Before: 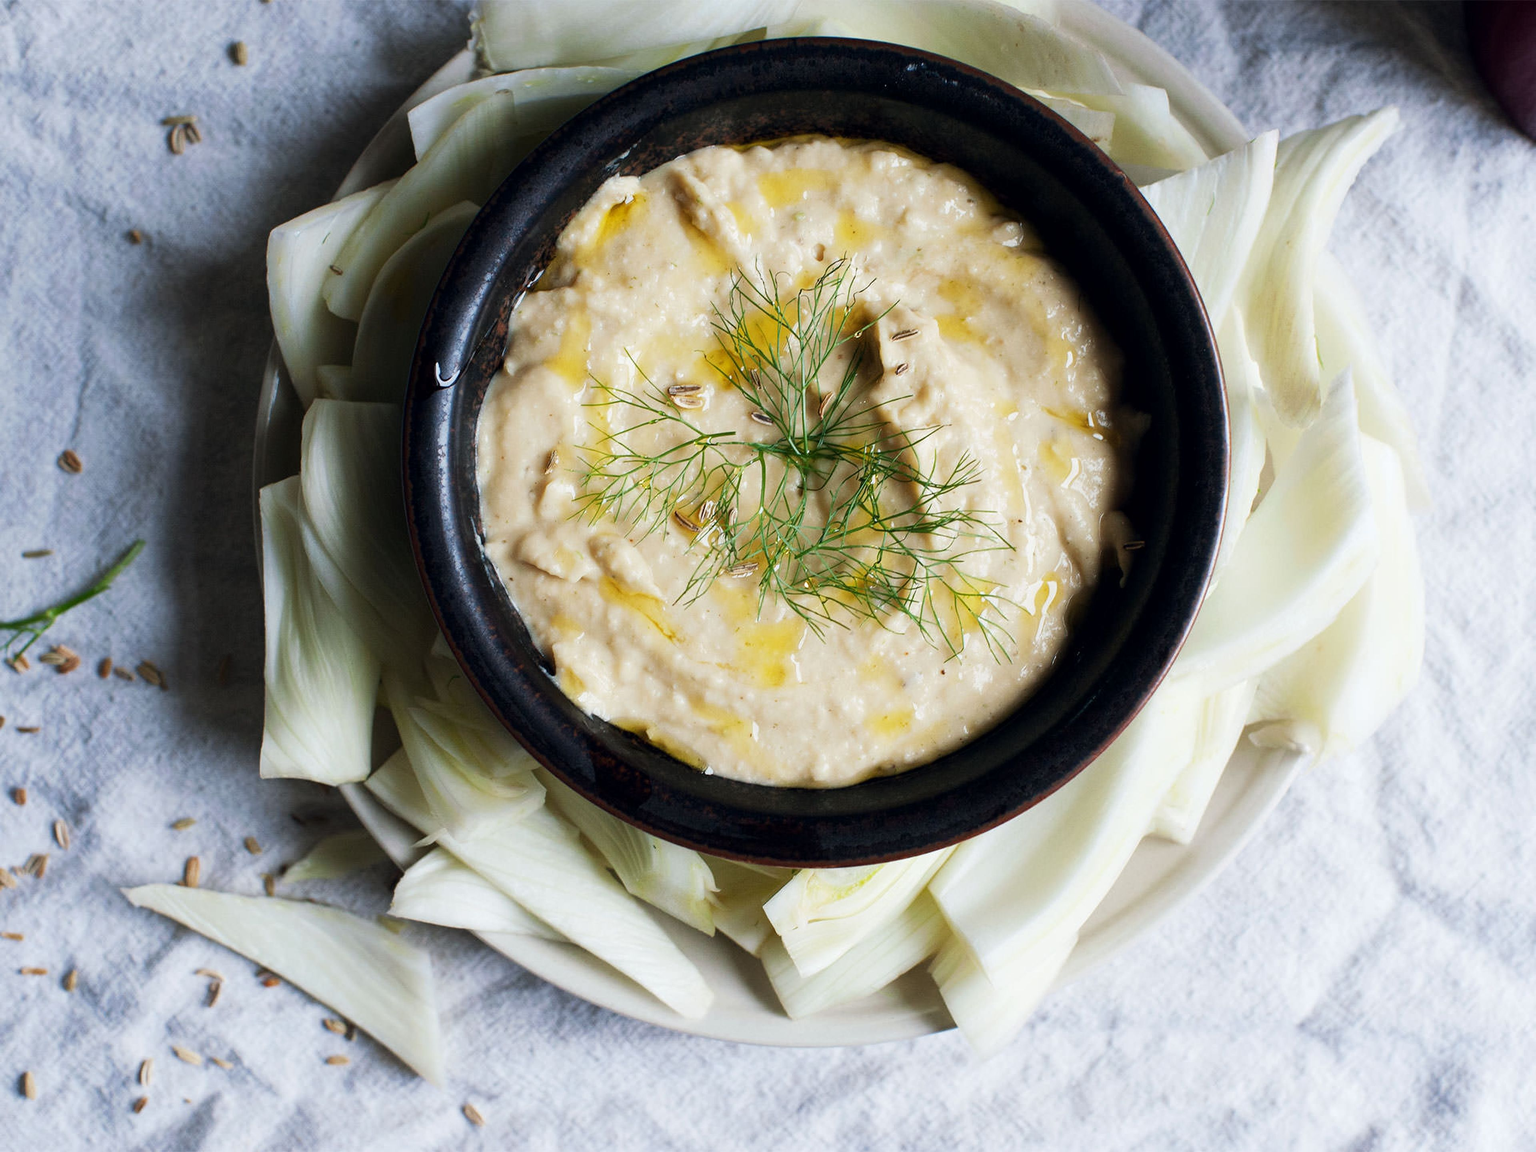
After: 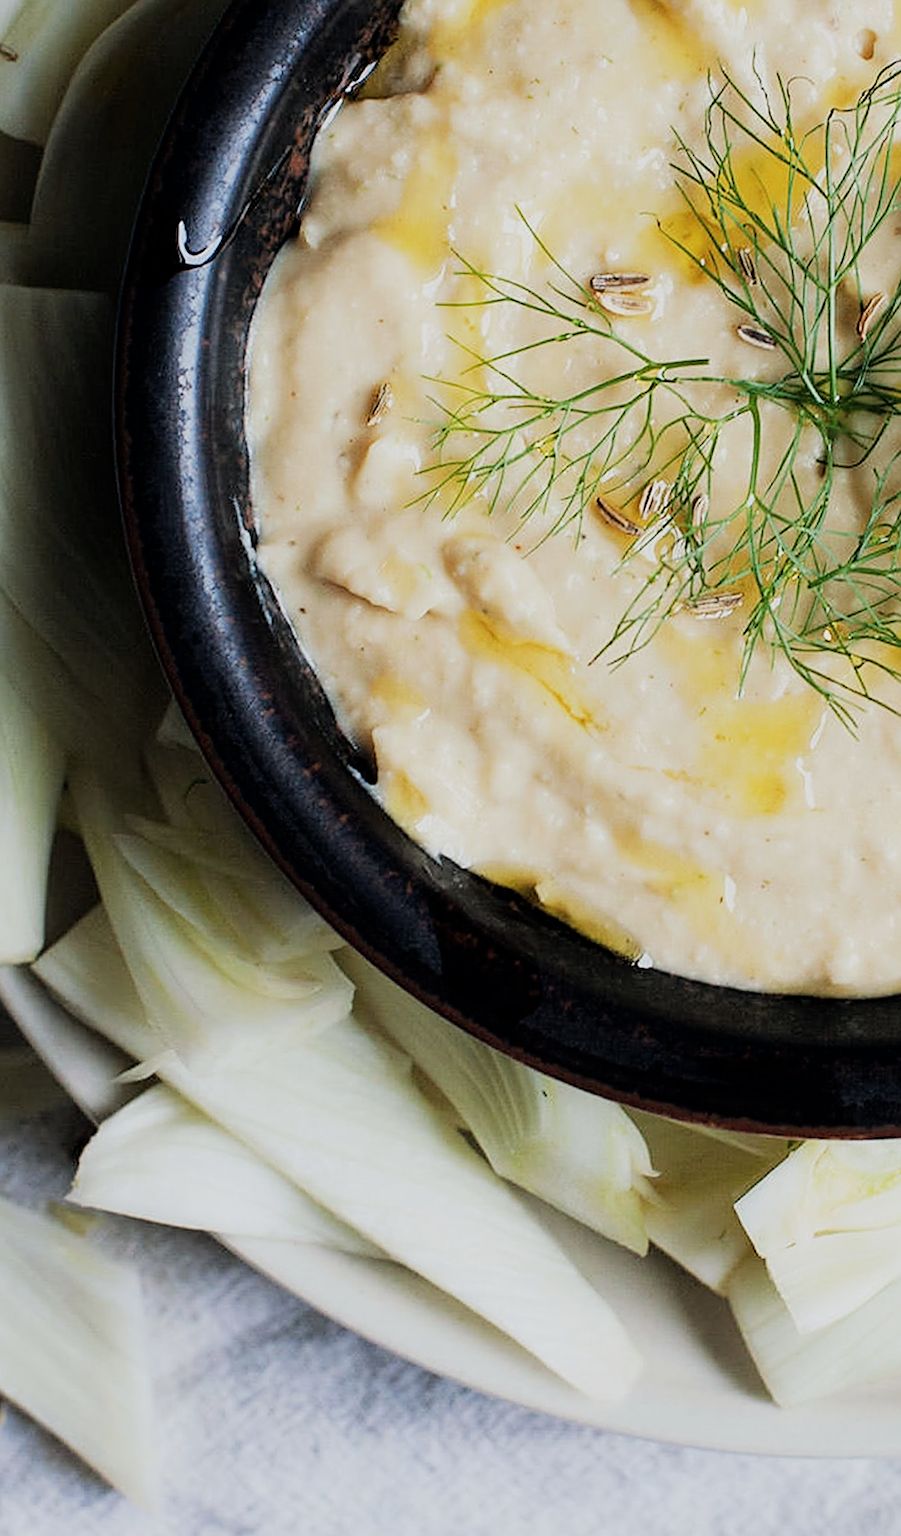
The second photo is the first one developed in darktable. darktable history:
color zones: curves: ch0 [(0.25, 0.5) (0.428, 0.473) (0.75, 0.5)]; ch1 [(0.243, 0.479) (0.398, 0.452) (0.75, 0.5)]
crop and rotate: left 21.77%, top 18.528%, right 44.676%, bottom 2.997%
sharpen: radius 2.767
rotate and perspective: rotation 1.57°, crop left 0.018, crop right 0.982, crop top 0.039, crop bottom 0.961
exposure: exposure 0.375 EV, compensate highlight preservation false
filmic rgb: black relative exposure -7.65 EV, white relative exposure 4.56 EV, hardness 3.61
white balance: emerald 1
